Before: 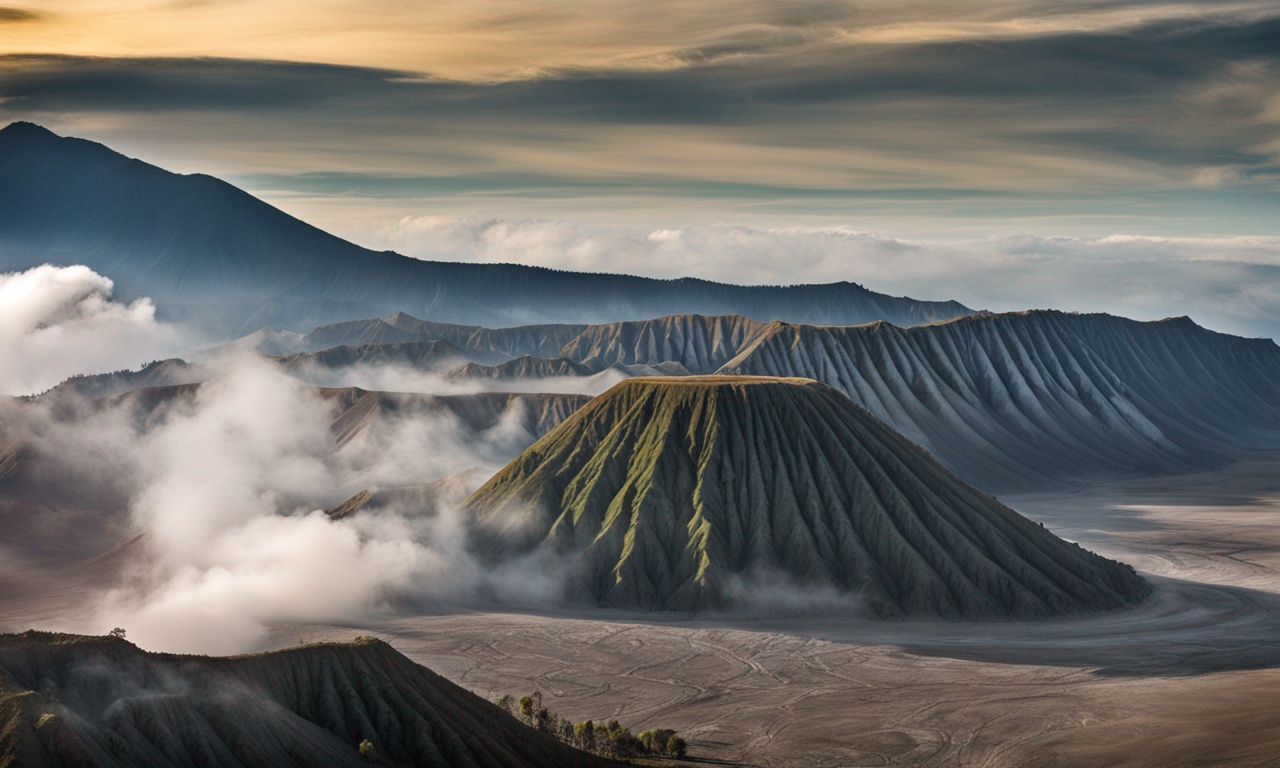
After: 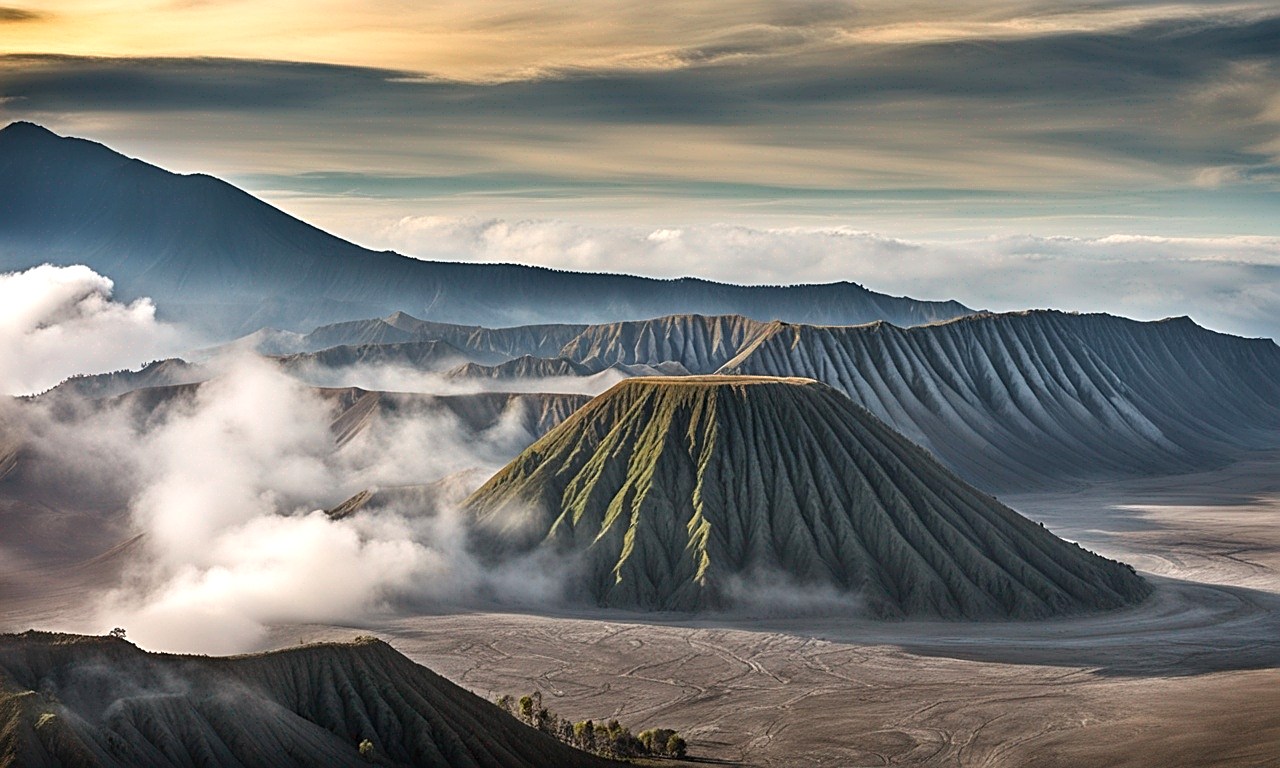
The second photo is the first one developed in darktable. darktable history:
exposure: exposure 0.374 EV, compensate highlight preservation false
sharpen: amount 0.743
